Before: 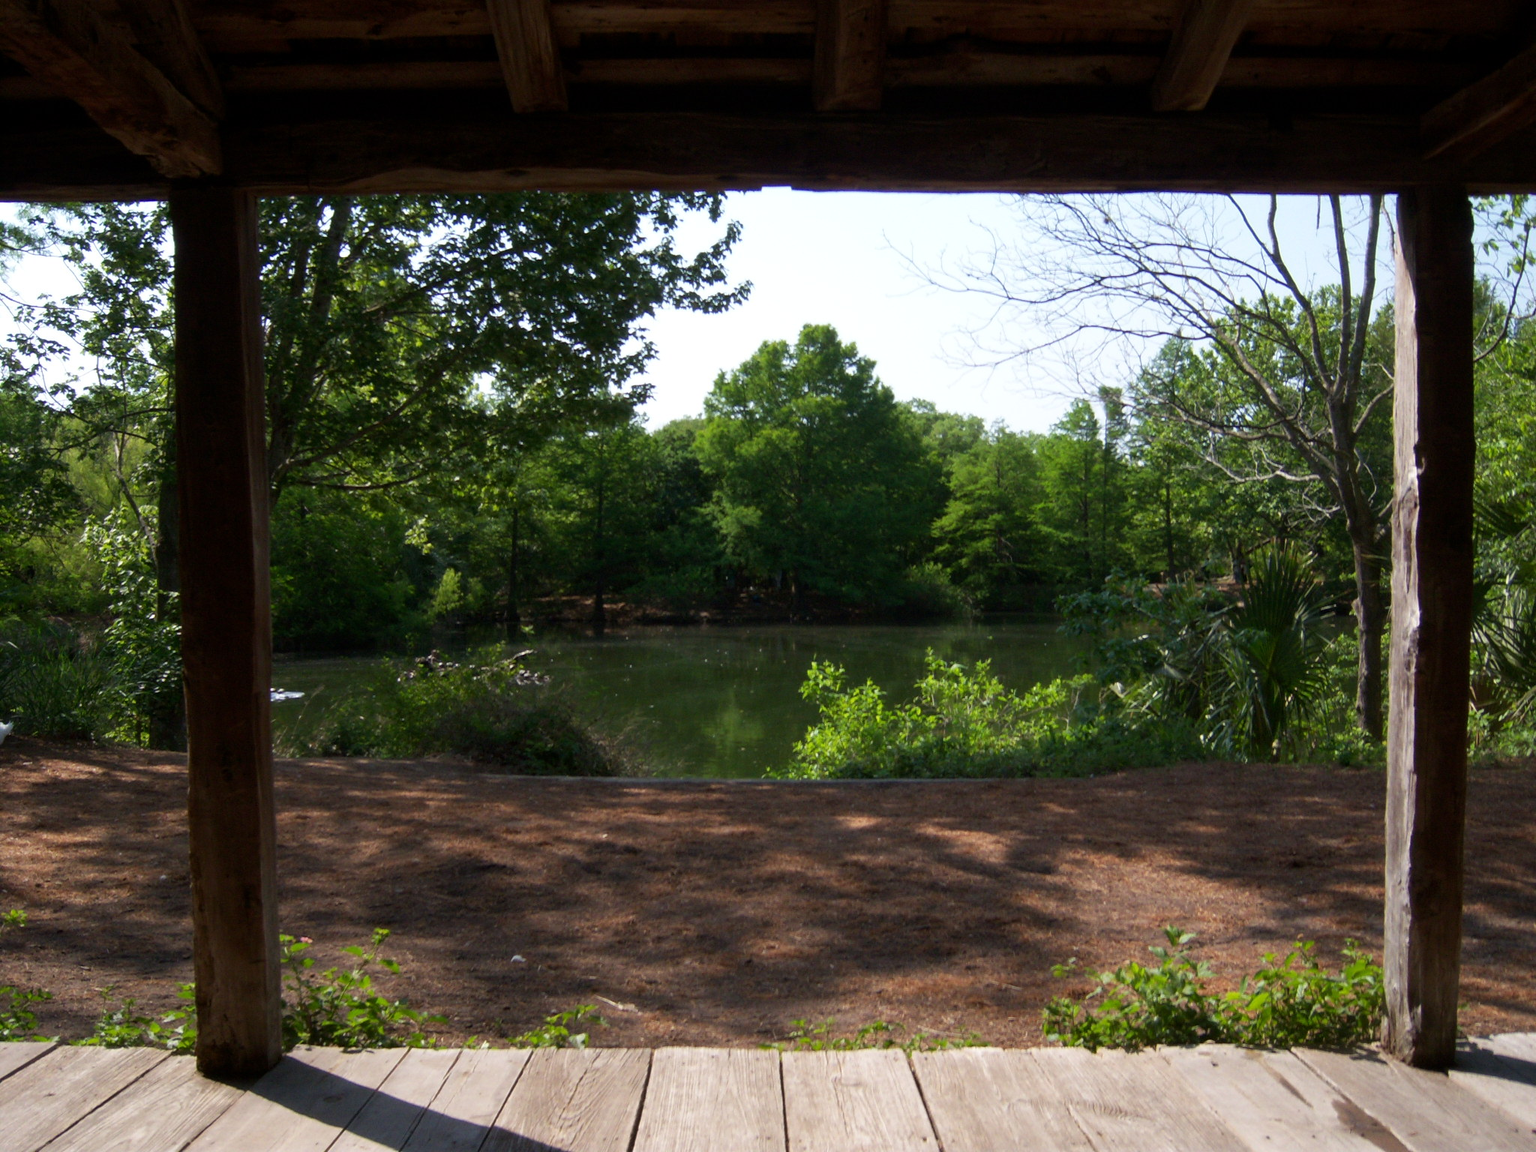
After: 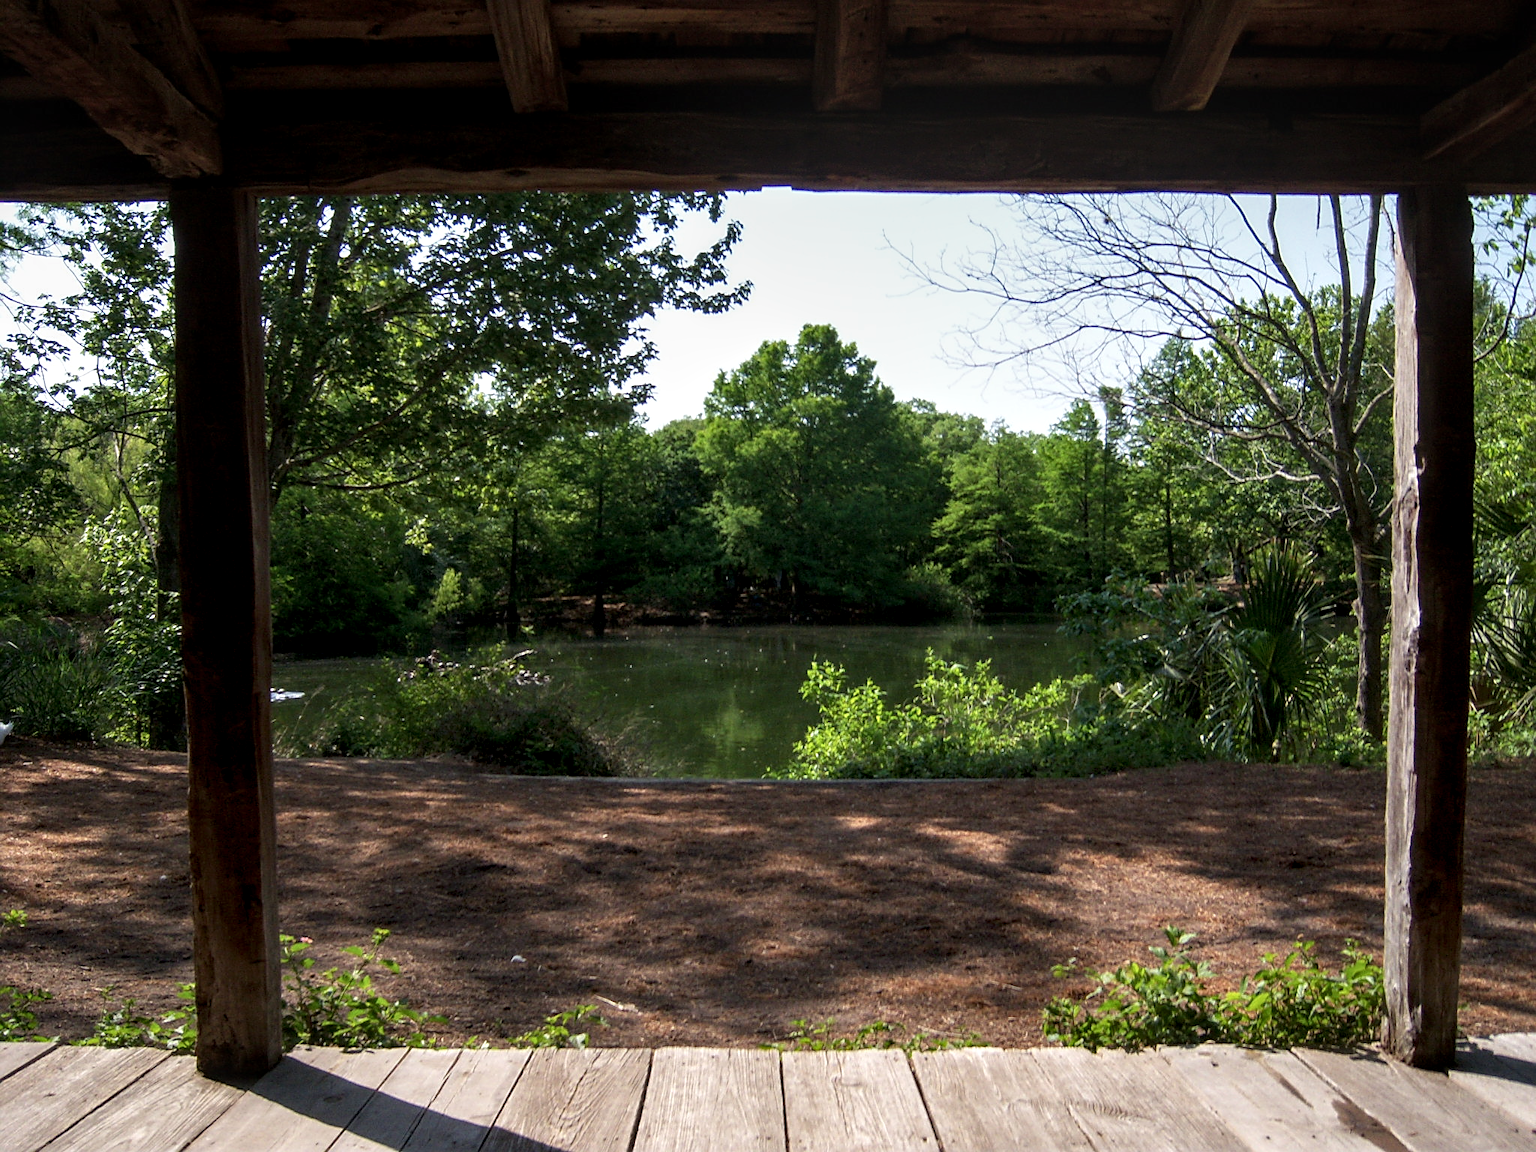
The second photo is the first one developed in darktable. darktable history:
local contrast: detail 144%
sharpen: on, module defaults
